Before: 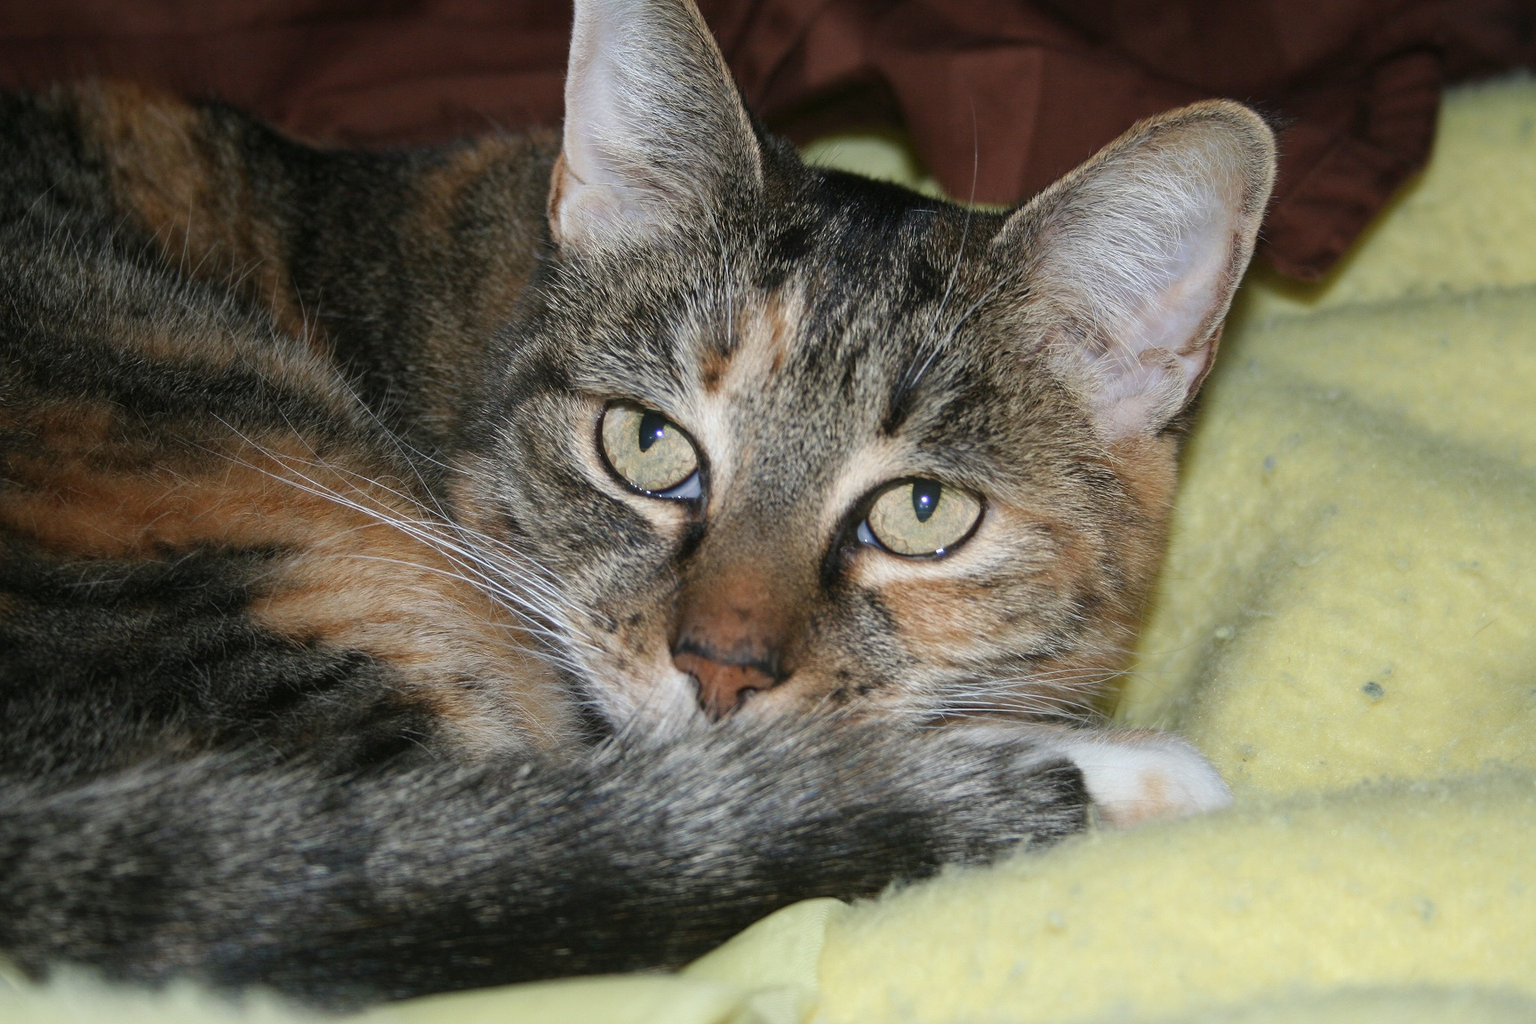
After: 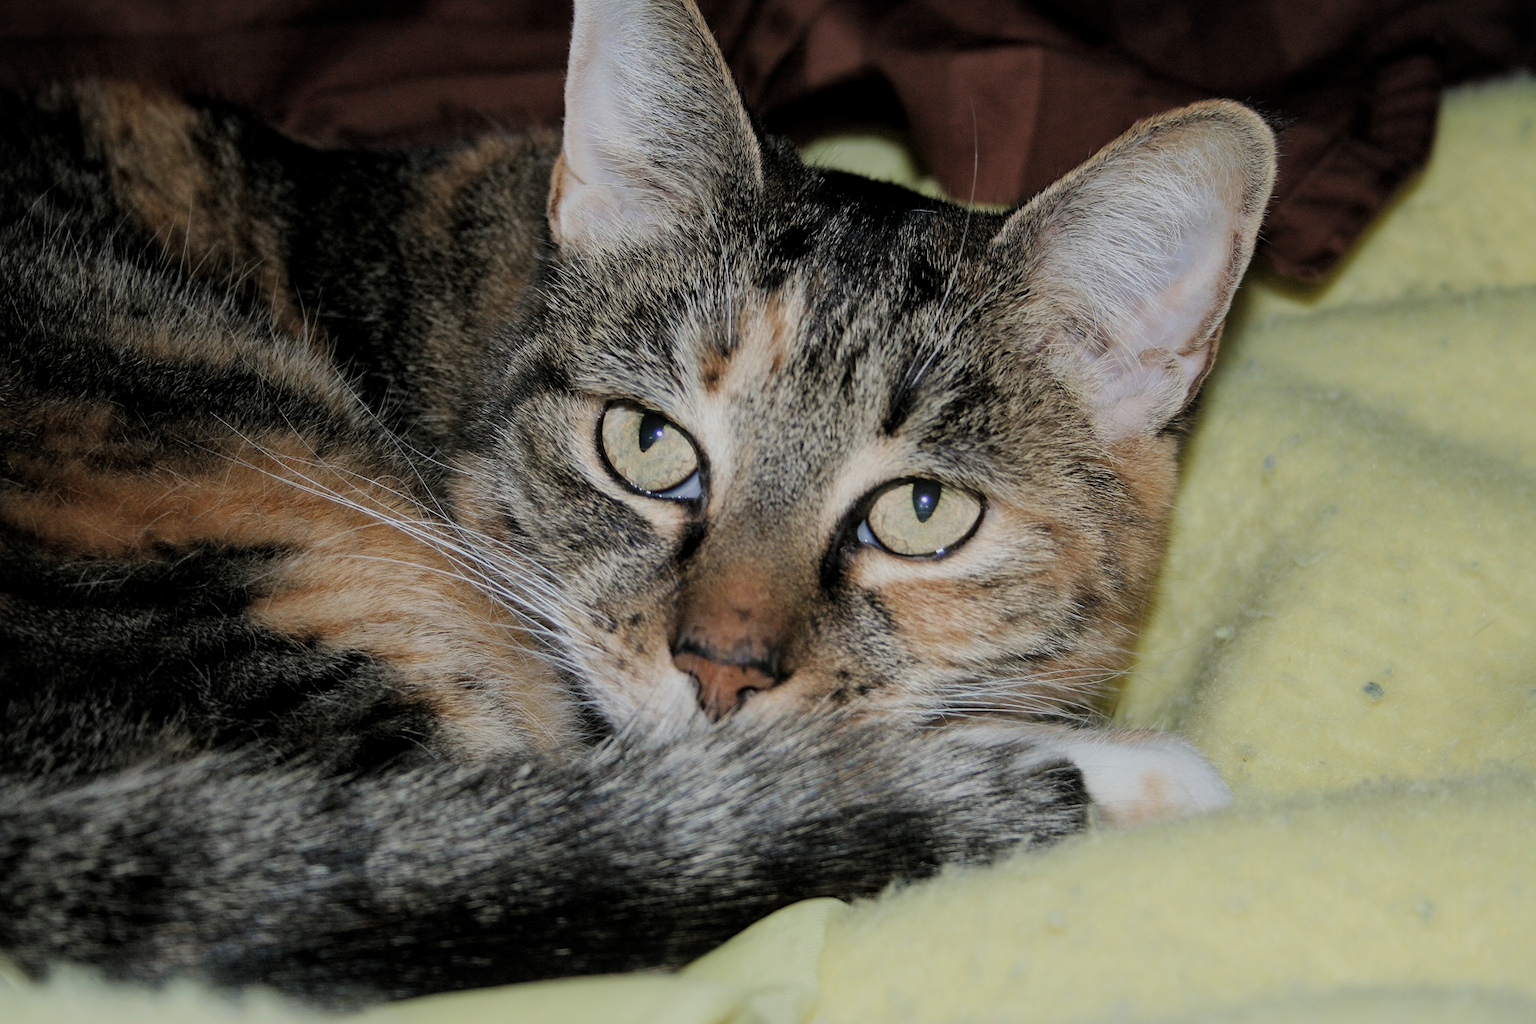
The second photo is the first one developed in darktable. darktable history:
filmic rgb: black relative exposure -6.8 EV, white relative exposure 5.92 EV, hardness 2.68, add noise in highlights 0.001, preserve chrominance max RGB, color science v3 (2019), use custom middle-gray values true, iterations of high-quality reconstruction 0, contrast in highlights soft
local contrast: mode bilateral grid, contrast 20, coarseness 51, detail 119%, midtone range 0.2
